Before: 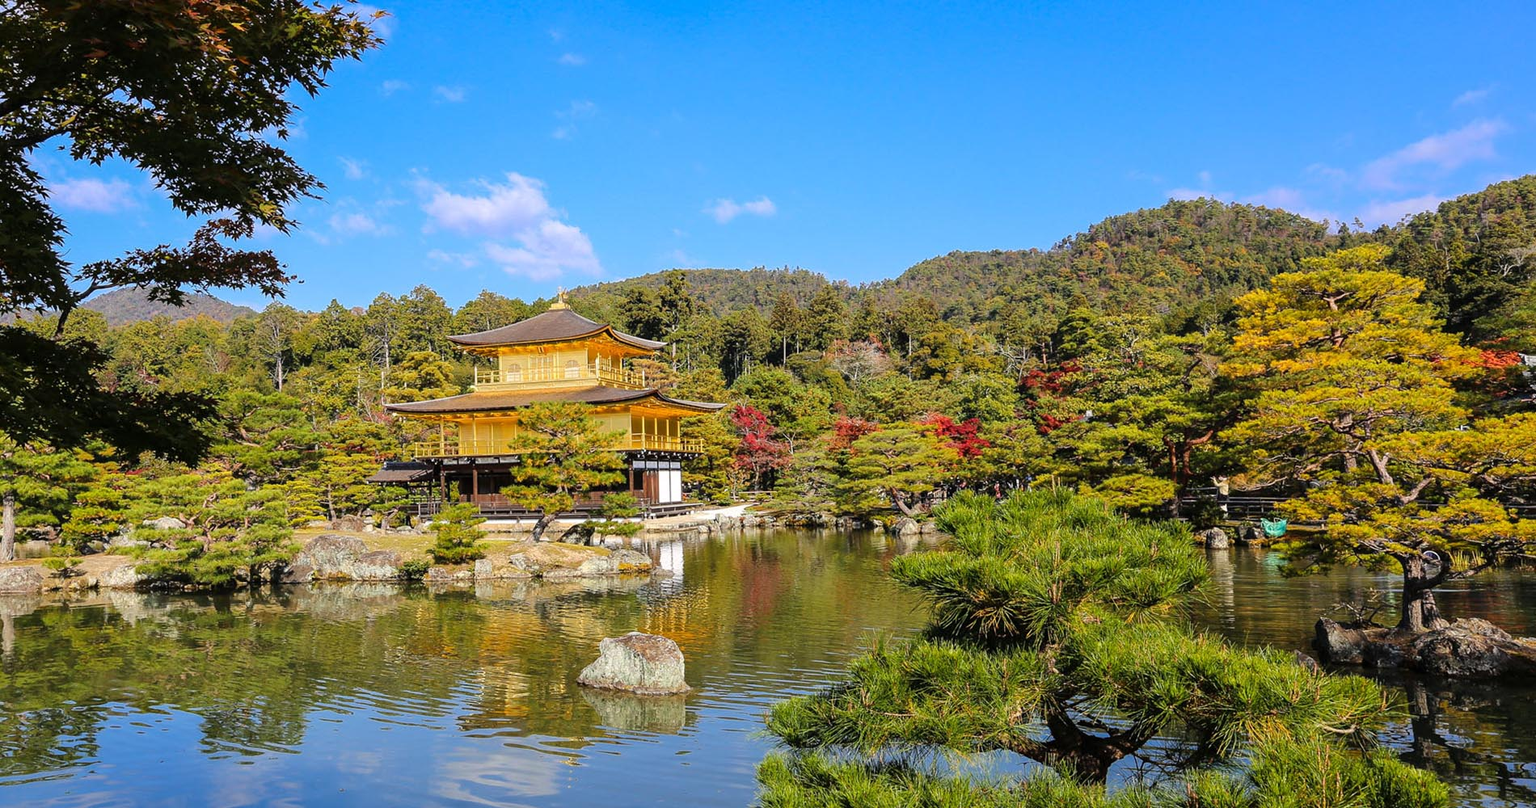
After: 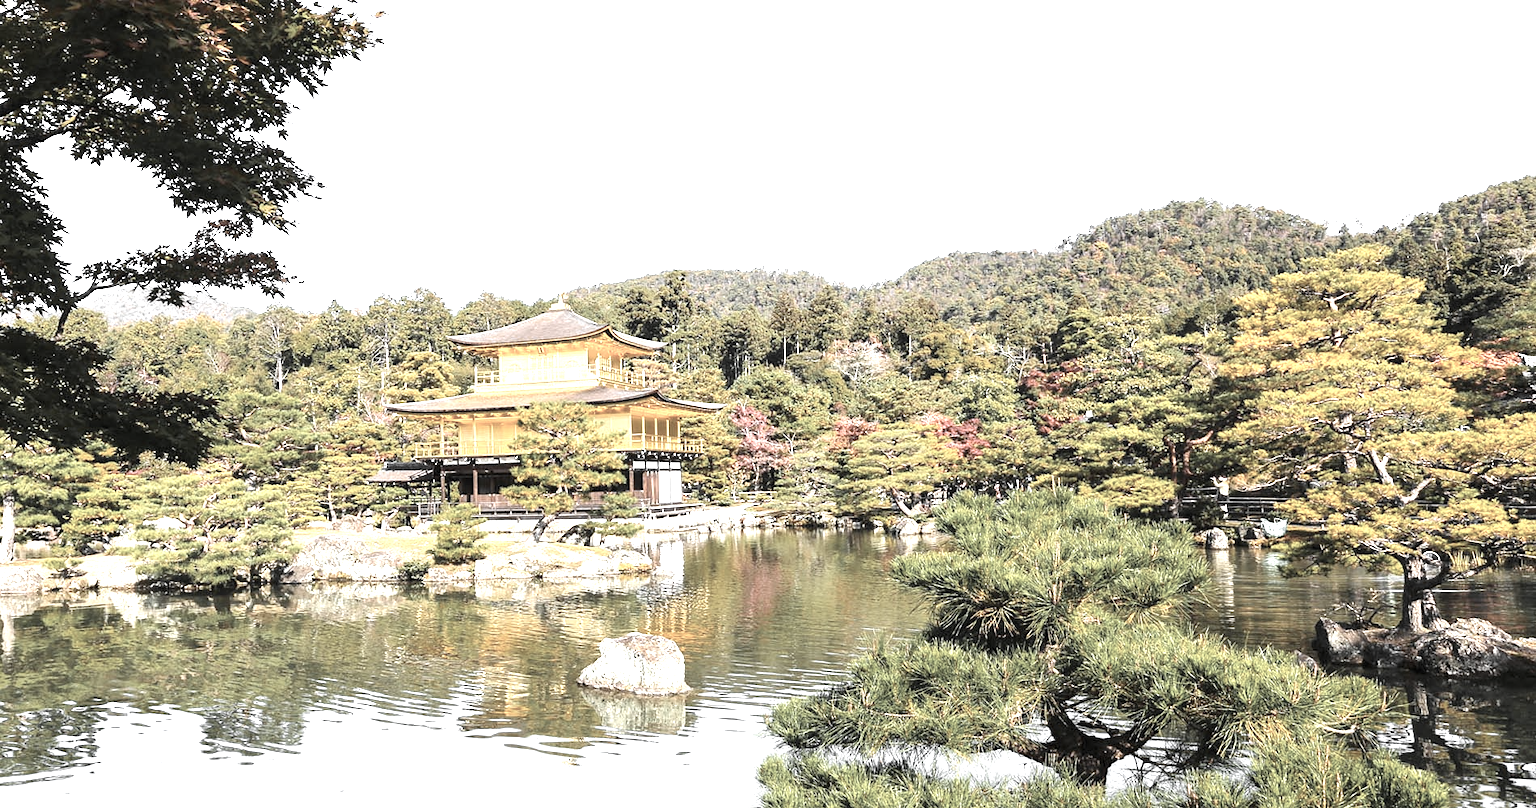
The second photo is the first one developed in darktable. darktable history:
color zones: curves: ch0 [(0, 0.613) (0.01, 0.613) (0.245, 0.448) (0.498, 0.529) (0.642, 0.665) (0.879, 0.777) (0.99, 0.613)]; ch1 [(0, 0.035) (0.121, 0.189) (0.259, 0.197) (0.415, 0.061) (0.589, 0.022) (0.732, 0.022) (0.857, 0.026) (0.991, 0.053)]
exposure: black level correction 0, exposure 1.673 EV, compensate exposure bias true, compensate highlight preservation false
